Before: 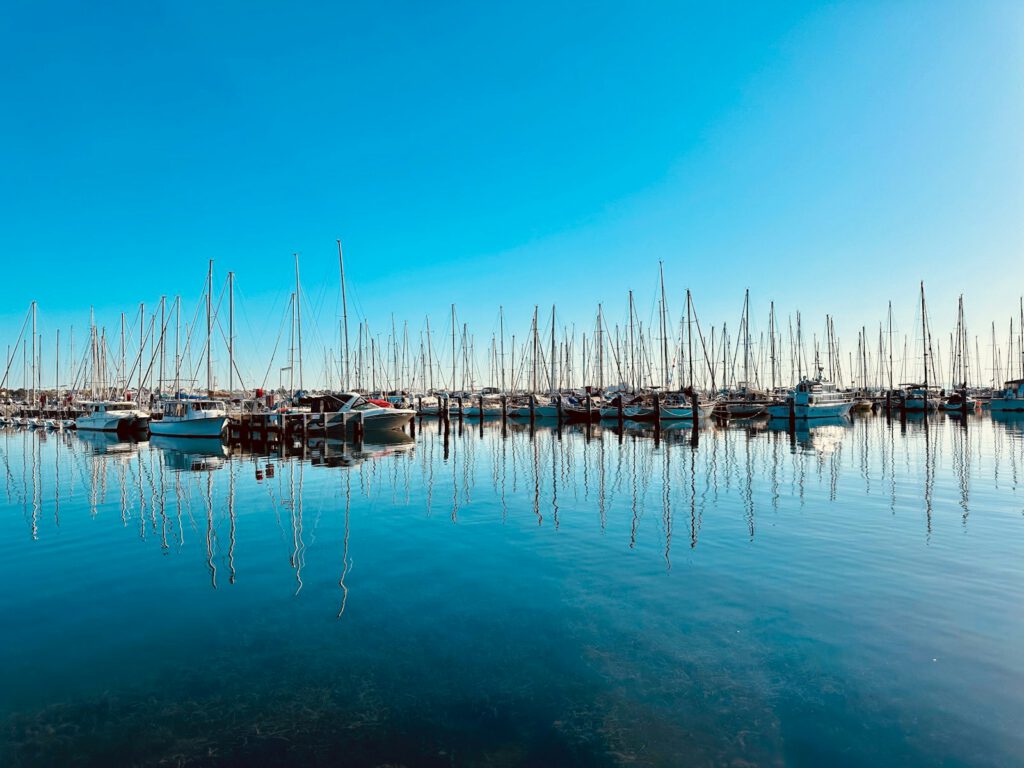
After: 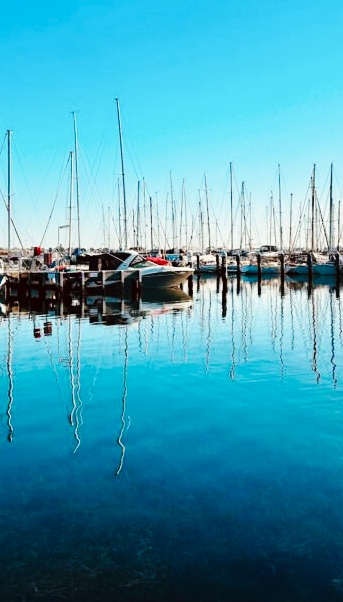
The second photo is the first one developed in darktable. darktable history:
base curve: curves: ch0 [(0, 0) (0.036, 0.025) (0.121, 0.166) (0.206, 0.329) (0.605, 0.79) (1, 1)], preserve colors none
crop and rotate: left 21.77%, top 18.528%, right 44.676%, bottom 2.997%
color balance rgb: global vibrance 1%, saturation formula JzAzBz (2021)
